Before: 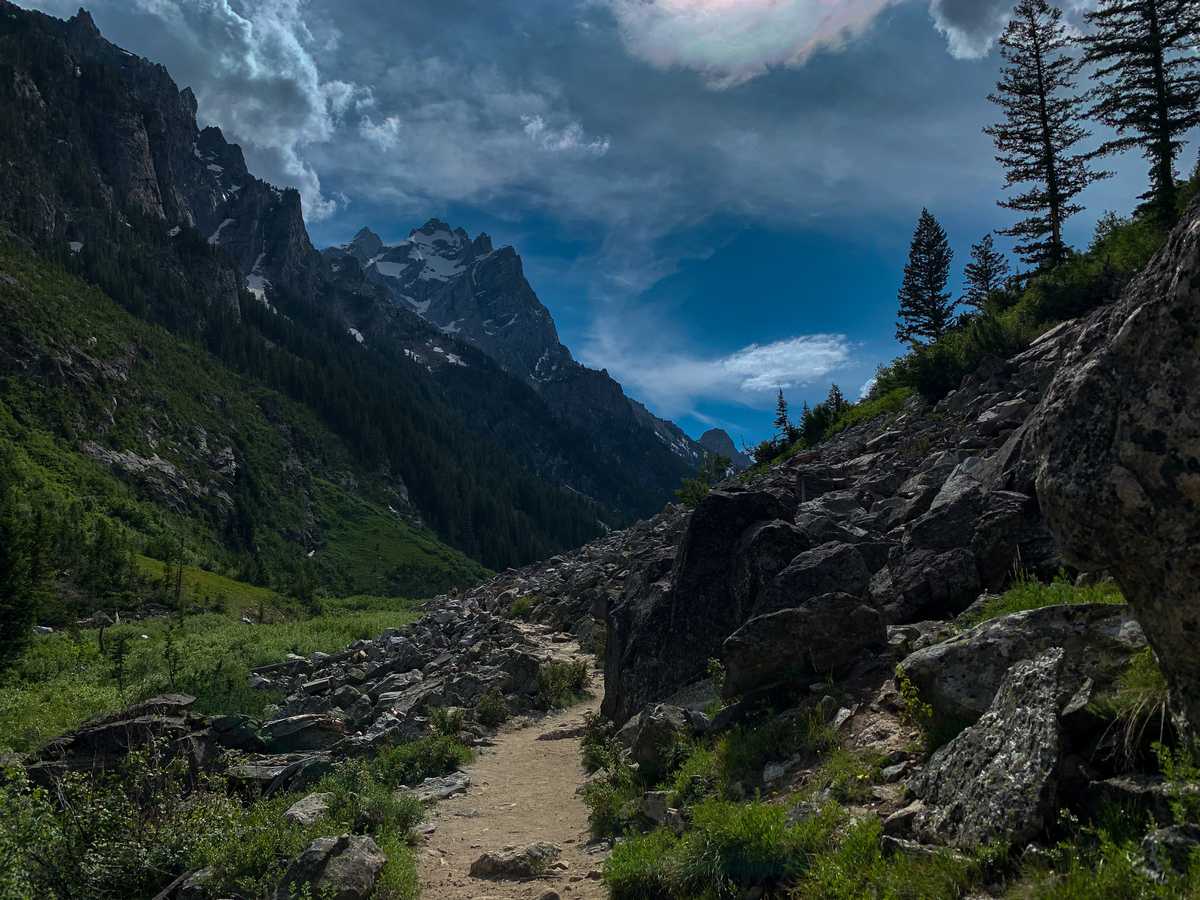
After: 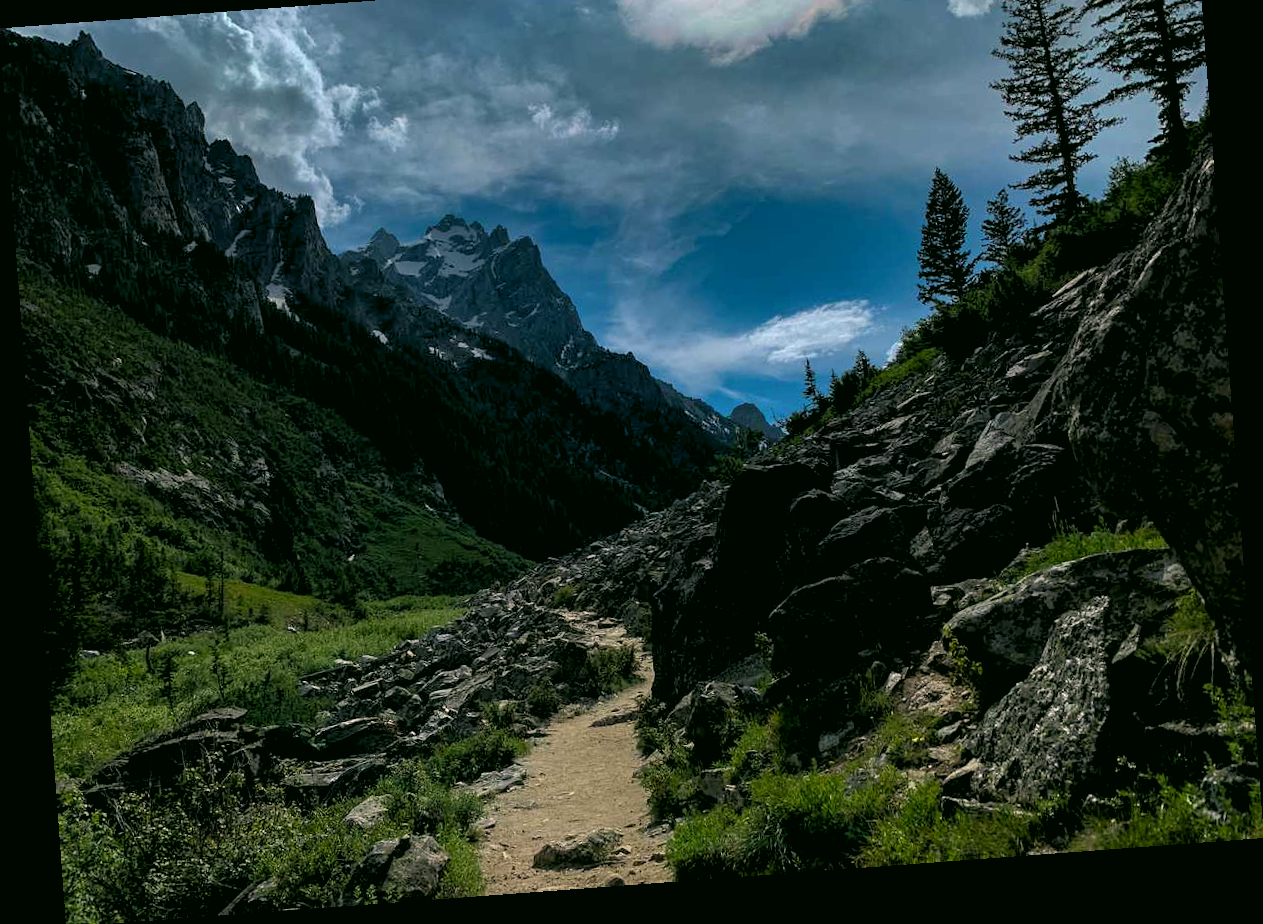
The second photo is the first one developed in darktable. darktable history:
rgb levels: levels [[0.01, 0.419, 0.839], [0, 0.5, 1], [0, 0.5, 1]]
crop and rotate: top 6.25%
rotate and perspective: rotation -4.25°, automatic cropping off
color correction: highlights a* 4.02, highlights b* 4.98, shadows a* -7.55, shadows b* 4.98
